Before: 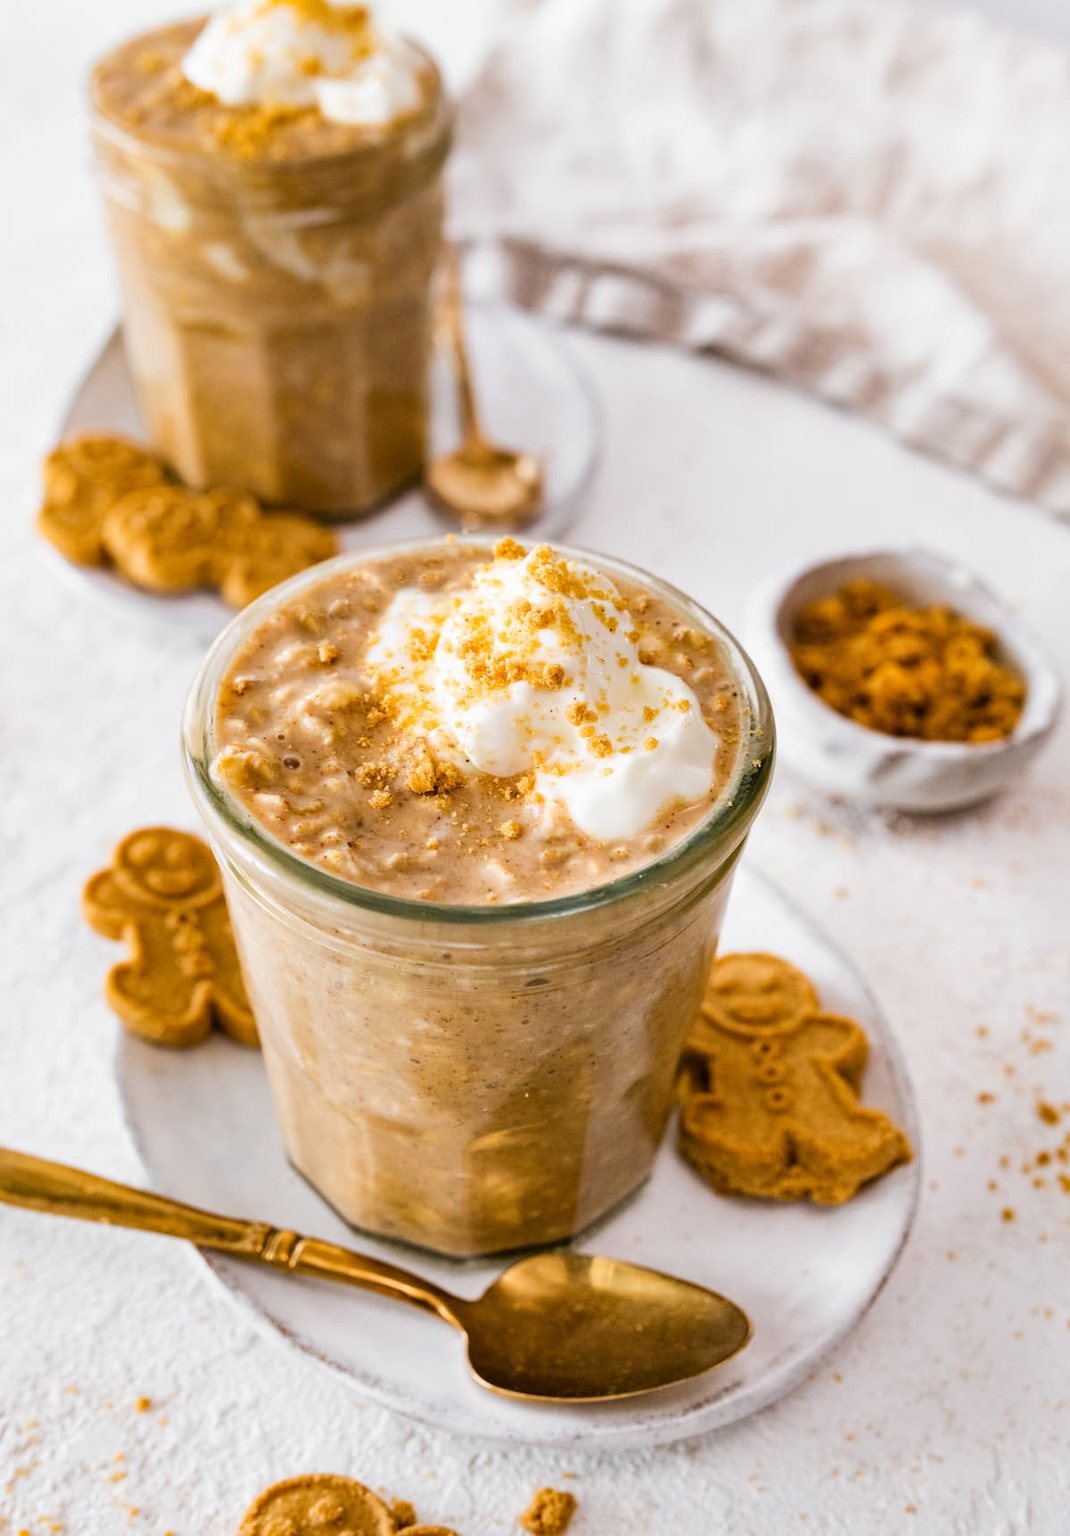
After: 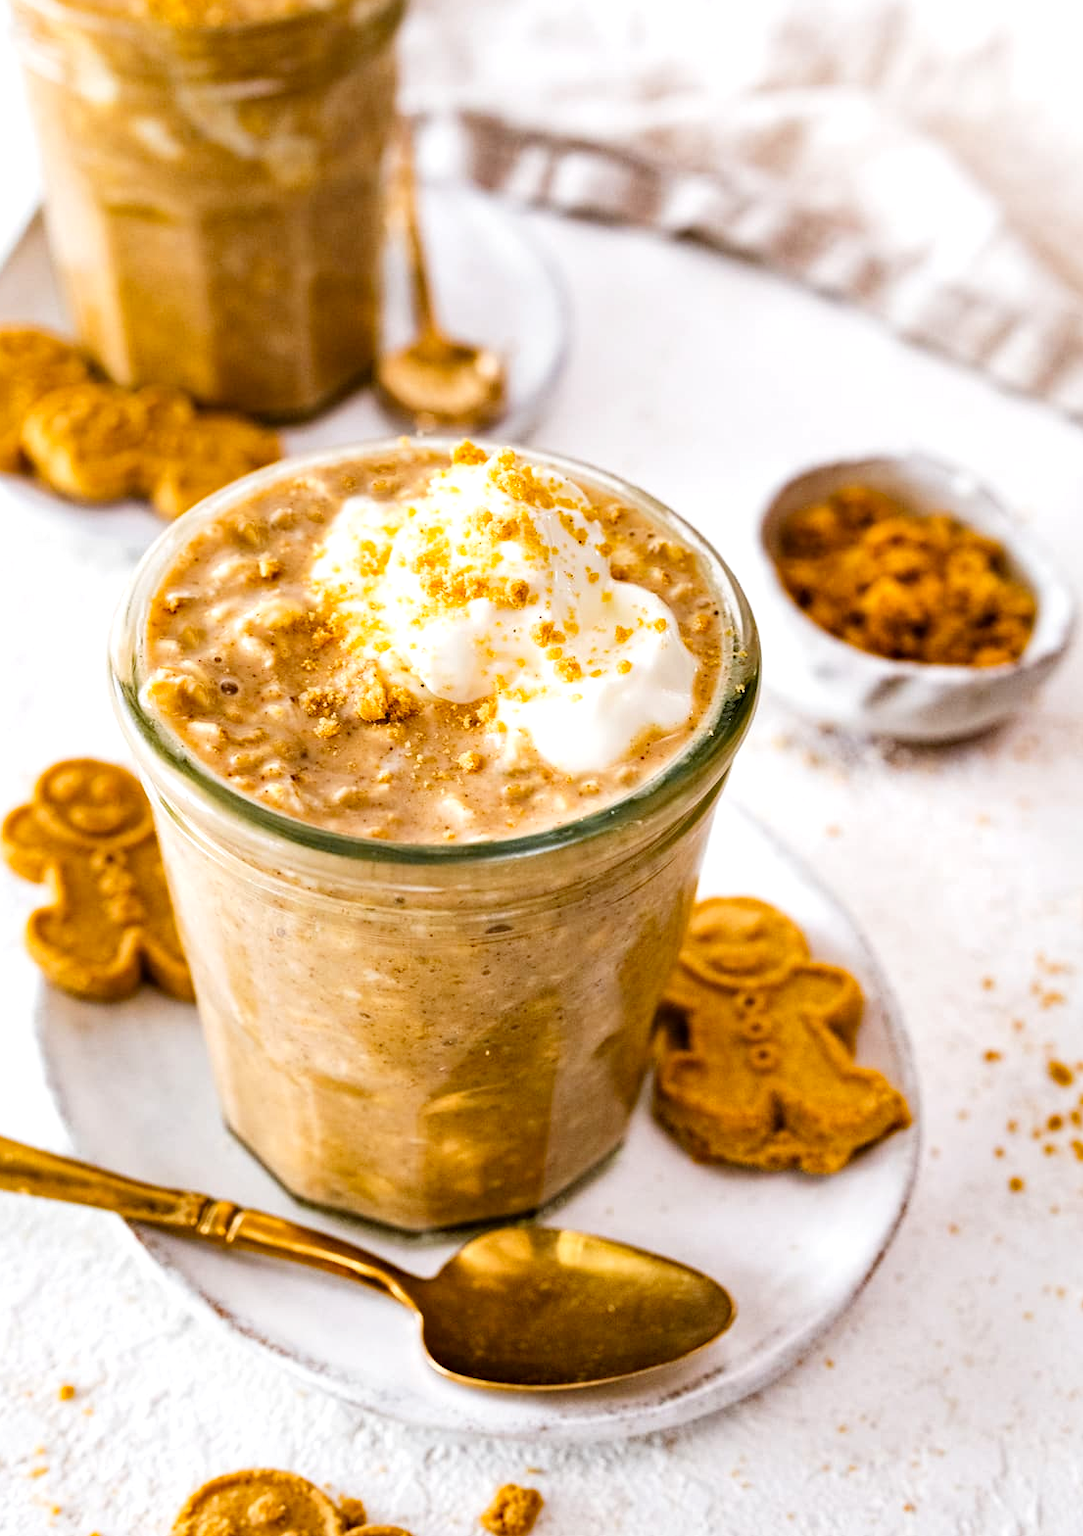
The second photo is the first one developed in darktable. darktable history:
tone equalizer: edges refinement/feathering 500, mask exposure compensation -1.57 EV, preserve details no
crop and rotate: left 7.813%, top 8.896%
haze removal: strength 0.289, distance 0.249, compatibility mode true, adaptive false
tone curve: curves: ch0 [(0, 0) (0.087, 0.054) (0.281, 0.245) (0.532, 0.514) (0.835, 0.818) (0.994, 0.955)]; ch1 [(0, 0) (0.27, 0.195) (0.406, 0.435) (0.452, 0.474) (0.495, 0.5) (0.514, 0.508) (0.537, 0.556) (0.654, 0.689) (1, 1)]; ch2 [(0, 0) (0.269, 0.299) (0.459, 0.441) (0.498, 0.499) (0.523, 0.52) (0.551, 0.549) (0.633, 0.625) (0.659, 0.681) (0.718, 0.764) (1, 1)], preserve colors none
contrast brightness saturation: contrast 0.027, brightness -0.032
exposure: black level correction 0.001, exposure 0.499 EV, compensate highlight preservation false
